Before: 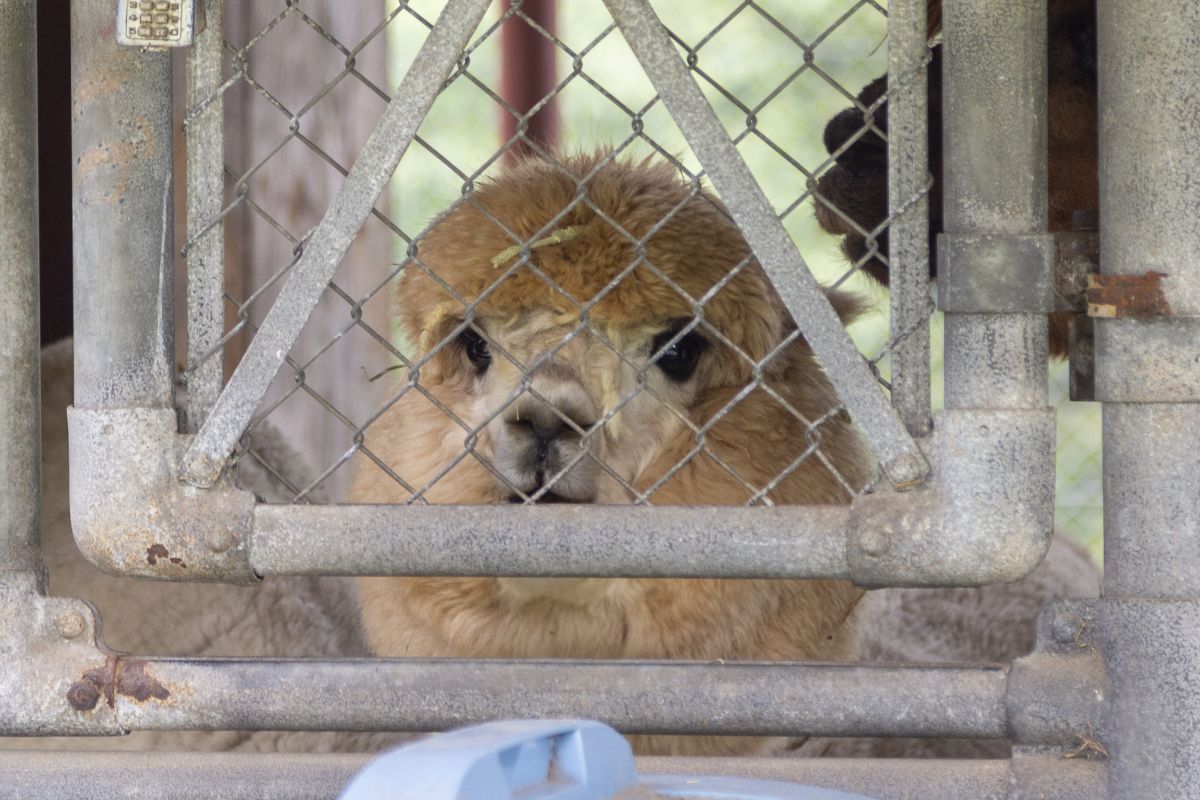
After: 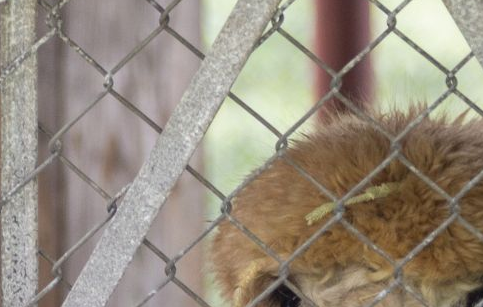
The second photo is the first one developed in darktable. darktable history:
crop: left 15.578%, top 5.432%, right 44.093%, bottom 56.122%
